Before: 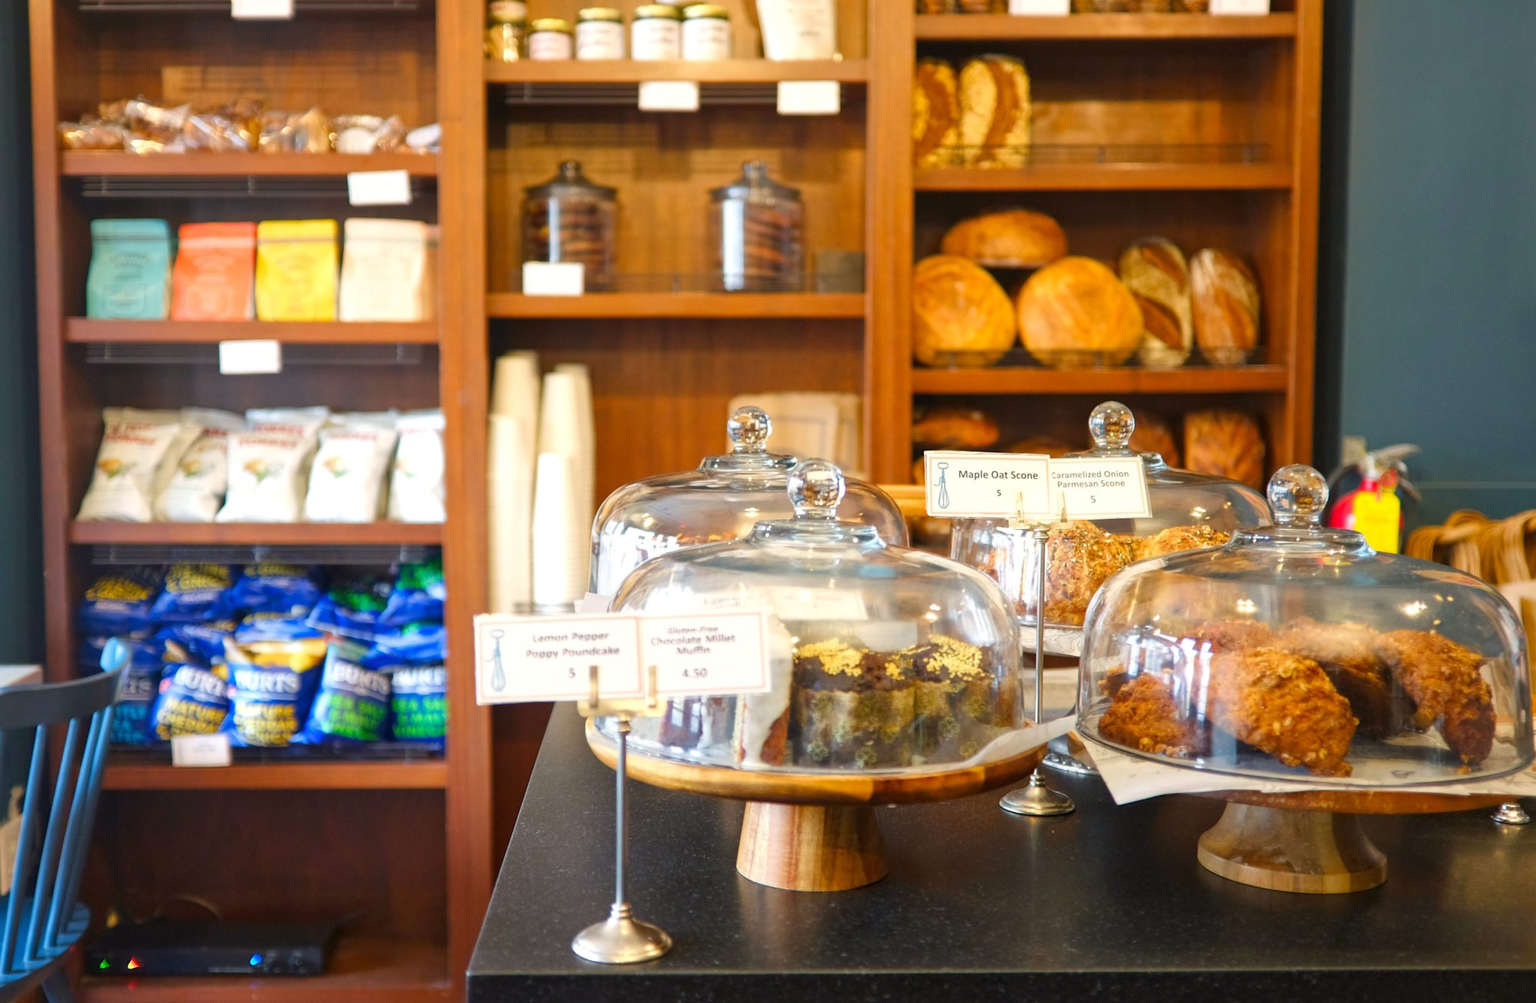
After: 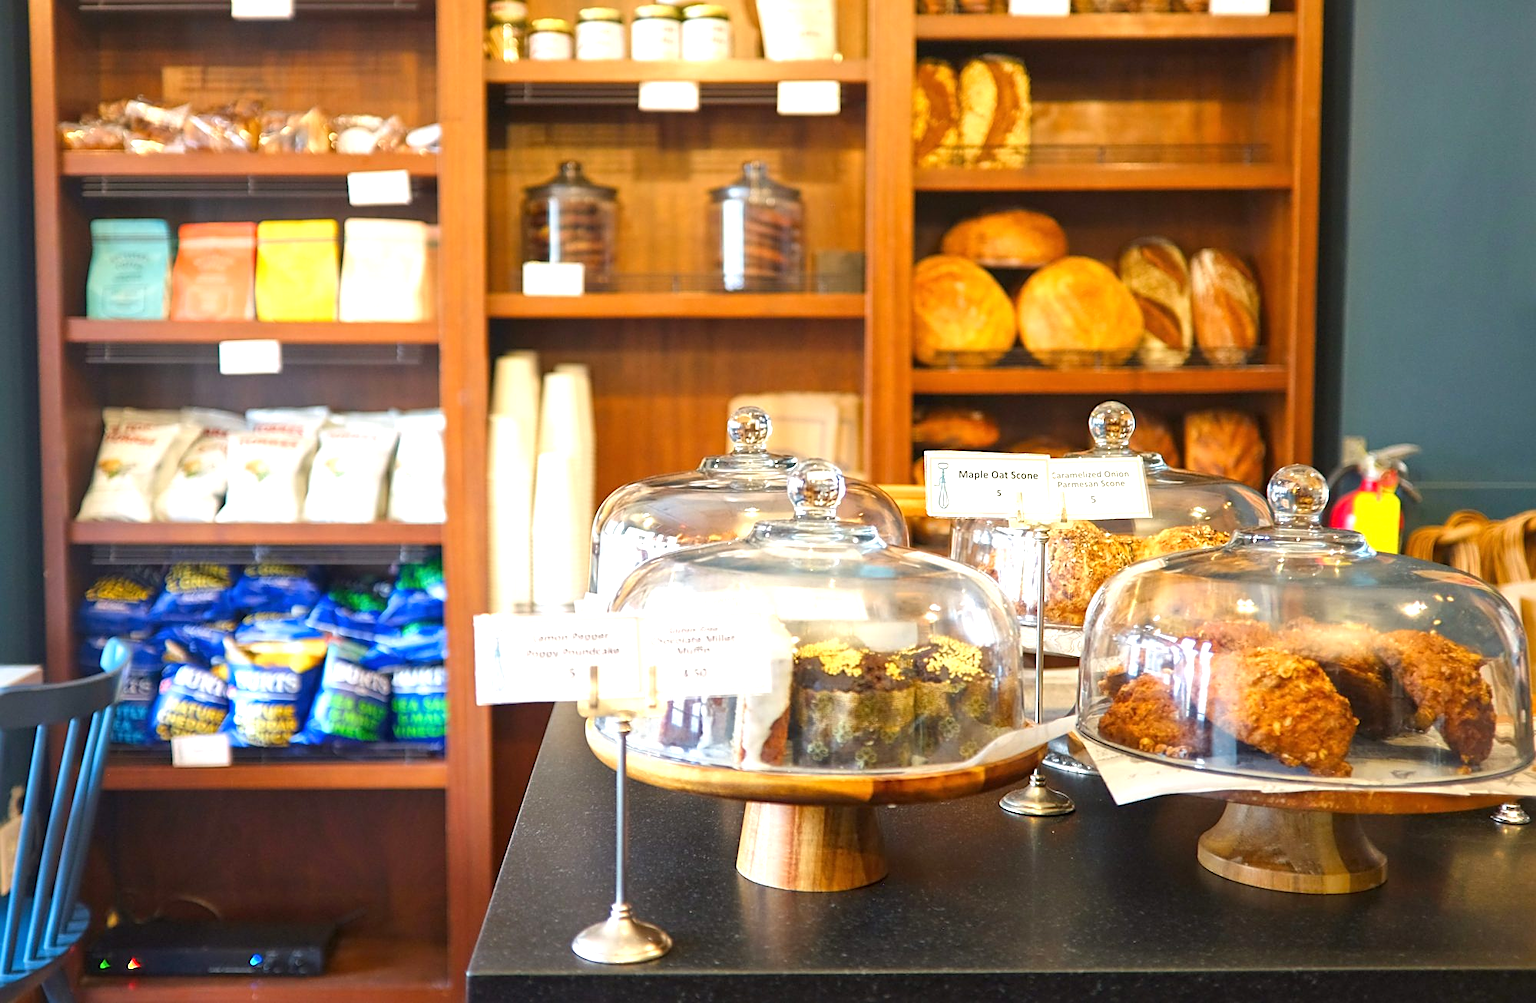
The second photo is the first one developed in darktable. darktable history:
sharpen: on, module defaults
exposure: black level correction 0, exposure 0.499 EV, compensate exposure bias true, compensate highlight preservation false
